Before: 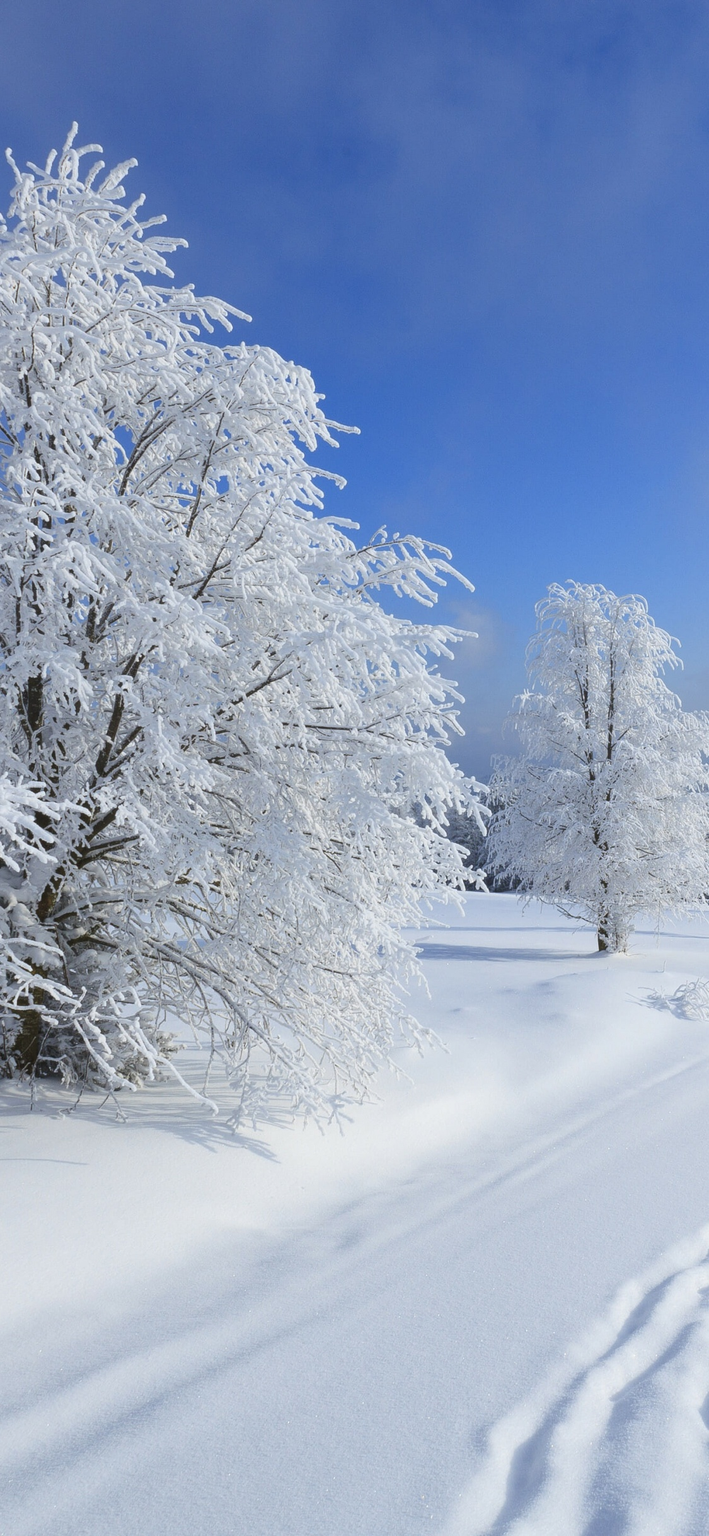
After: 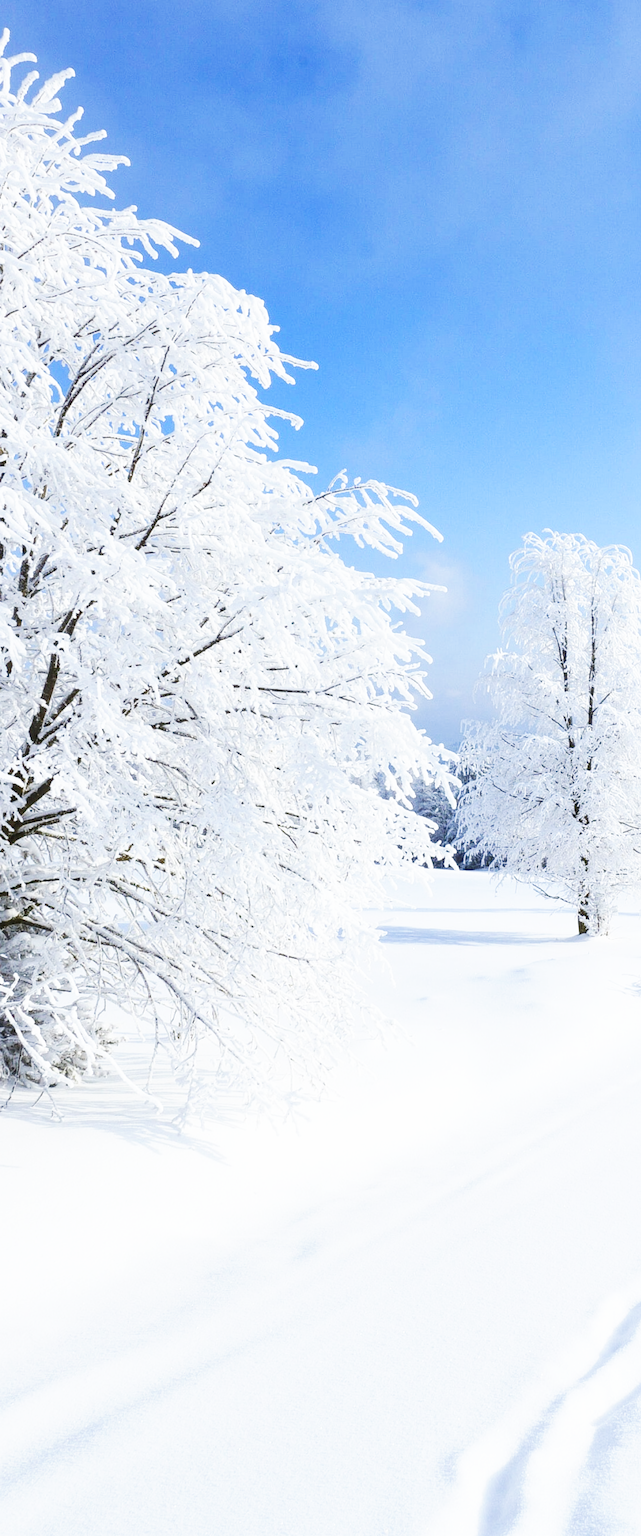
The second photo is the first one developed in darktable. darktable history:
base curve: curves: ch0 [(0, 0) (0.007, 0.004) (0.027, 0.03) (0.046, 0.07) (0.207, 0.54) (0.442, 0.872) (0.673, 0.972) (1, 1)], preserve colors none
crop: left 9.807%, top 6.259%, right 7.334%, bottom 2.177%
